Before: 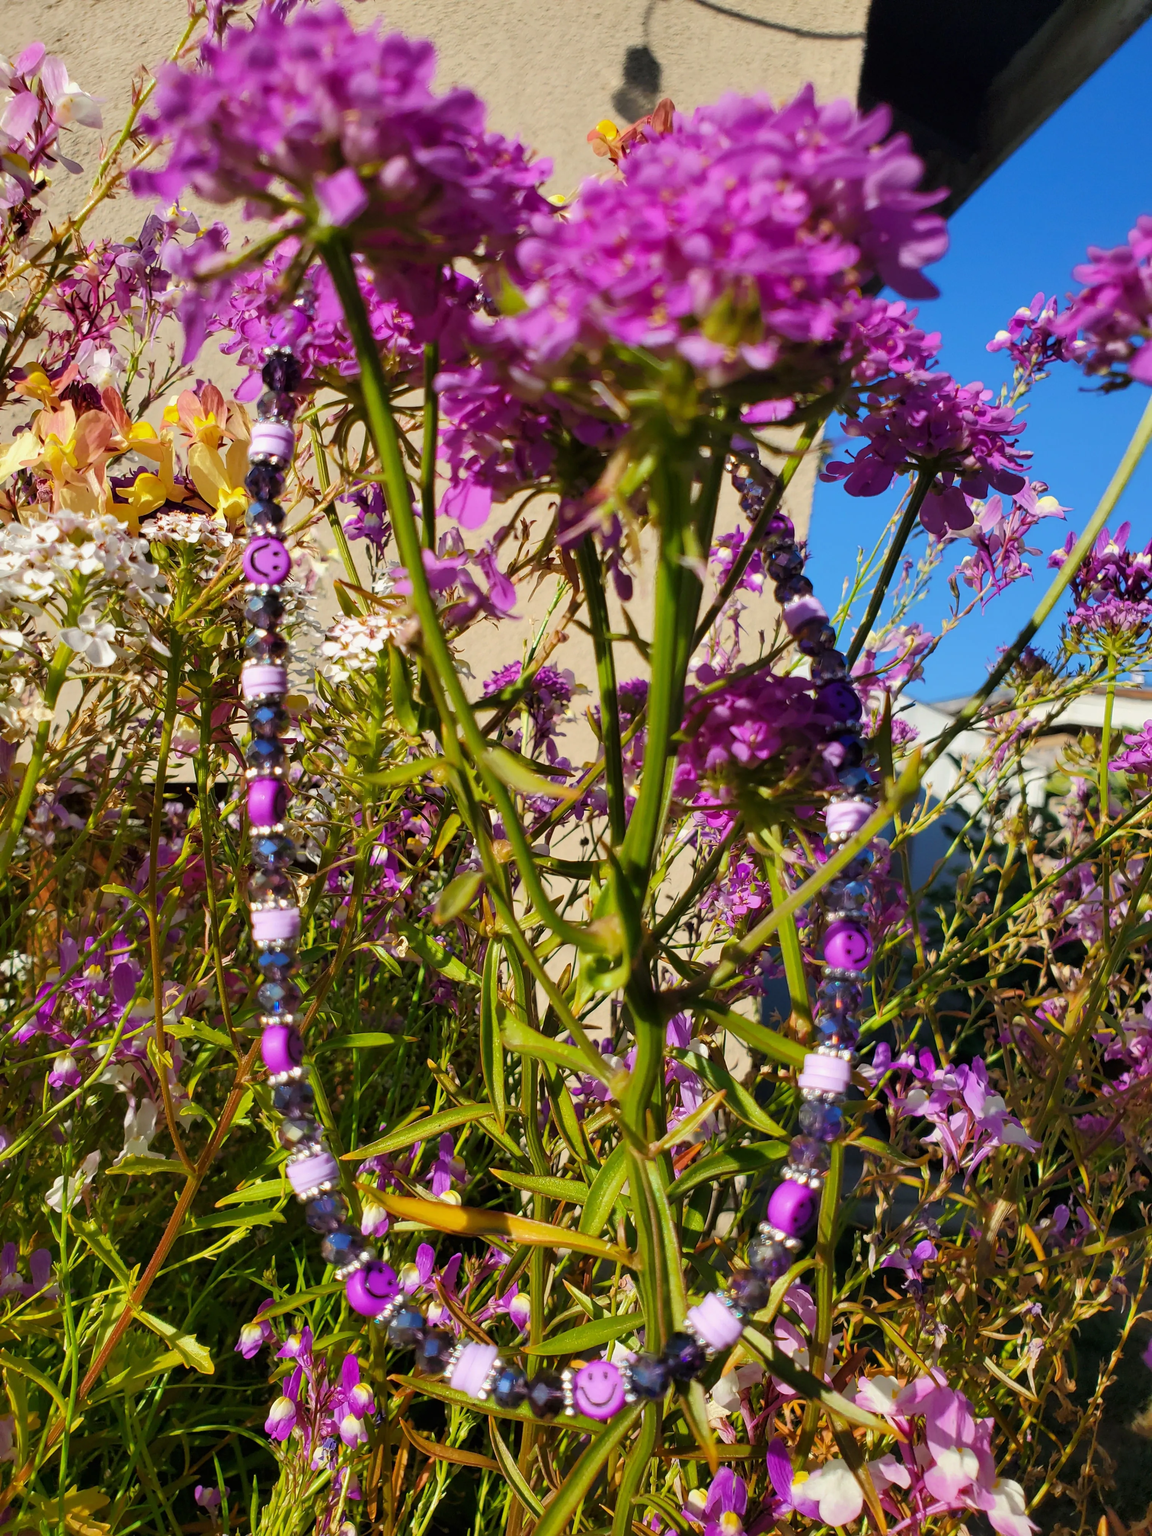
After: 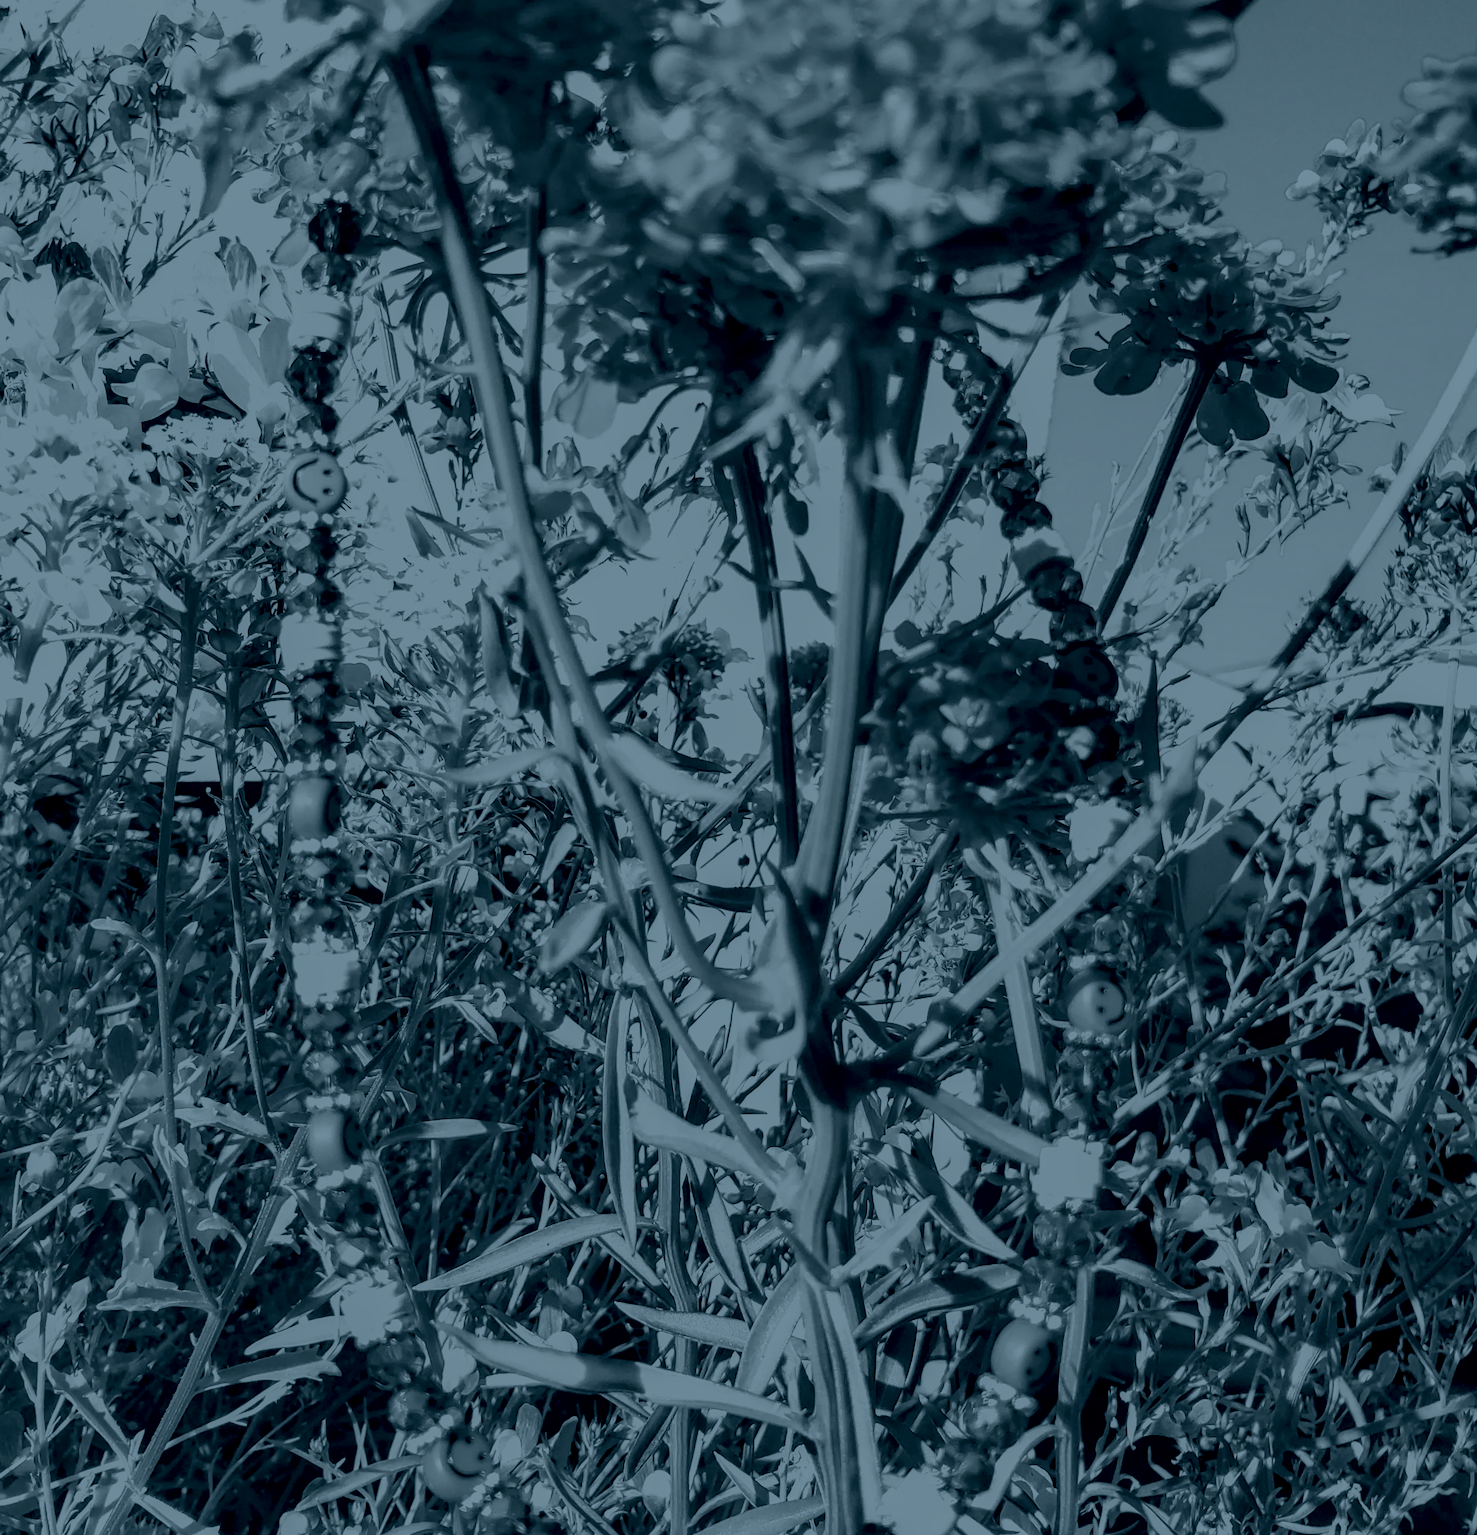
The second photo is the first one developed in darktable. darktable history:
color balance: lift [1.004, 1.002, 1.002, 0.998], gamma [1, 1.007, 1.002, 0.993], gain [1, 0.977, 1.013, 1.023], contrast -3.64%
local contrast: on, module defaults
contrast brightness saturation: saturation -0.04
filmic rgb: black relative exposure -6.3 EV, white relative exposure 2.8 EV, threshold 3 EV, target black luminance 0%, hardness 4.6, latitude 67.35%, contrast 1.292, shadows ↔ highlights balance -3.5%, preserve chrominance no, color science v4 (2020), contrast in shadows soft, enable highlight reconstruction true
exposure: black level correction 0, exposure 1.45 EV, compensate exposure bias true, compensate highlight preservation false
colorize: hue 194.4°, saturation 29%, source mix 61.75%, lightness 3.98%, version 1
crop and rotate: left 2.991%, top 13.302%, right 1.981%, bottom 12.636%
